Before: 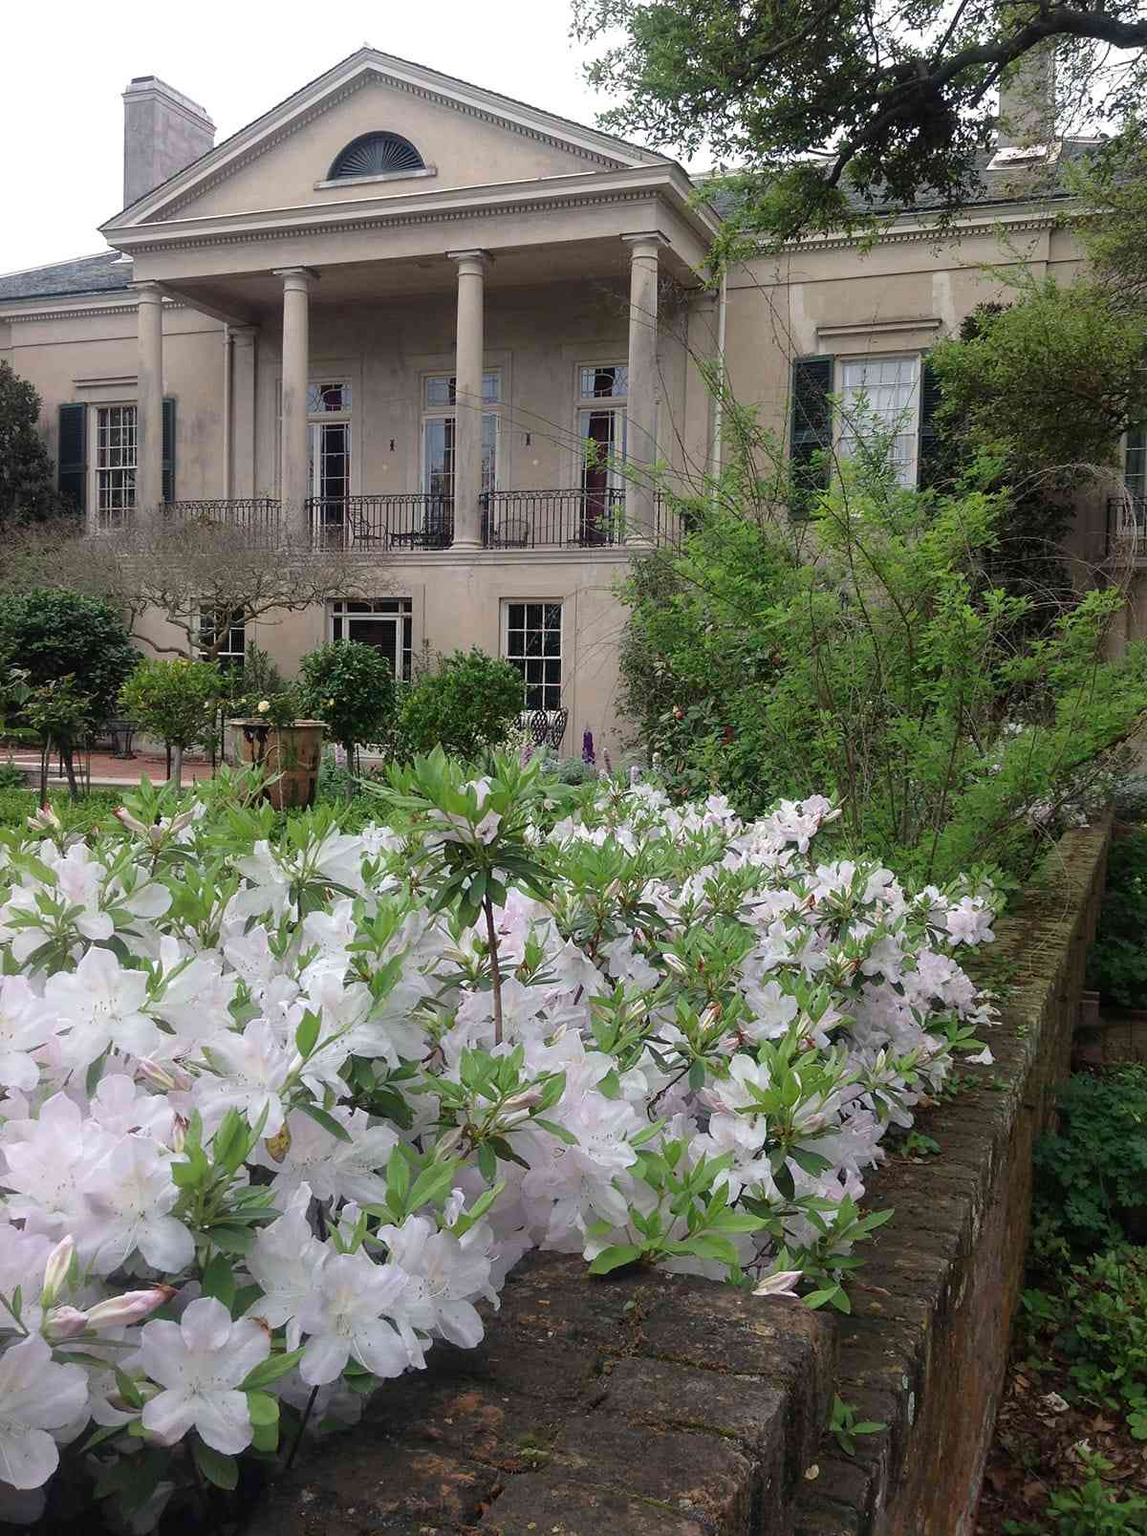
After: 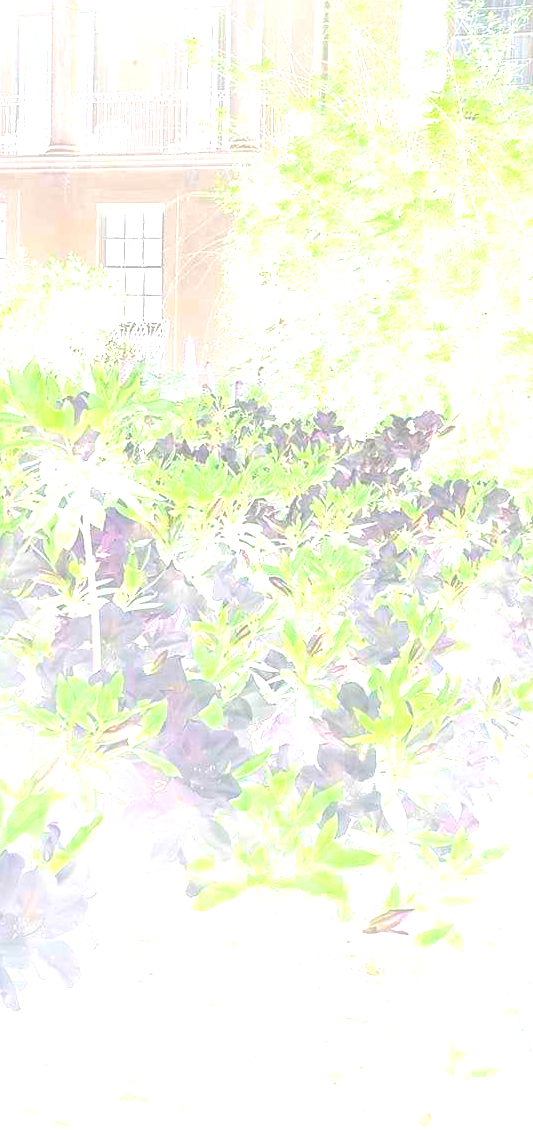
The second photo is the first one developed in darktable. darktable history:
exposure: black level correction 0, exposure 1.975 EV, compensate exposure bias true, compensate highlight preservation false
crop: left 35.432%, top 26.233%, right 20.145%, bottom 3.432%
bloom: size 85%, threshold 5%, strength 85%
